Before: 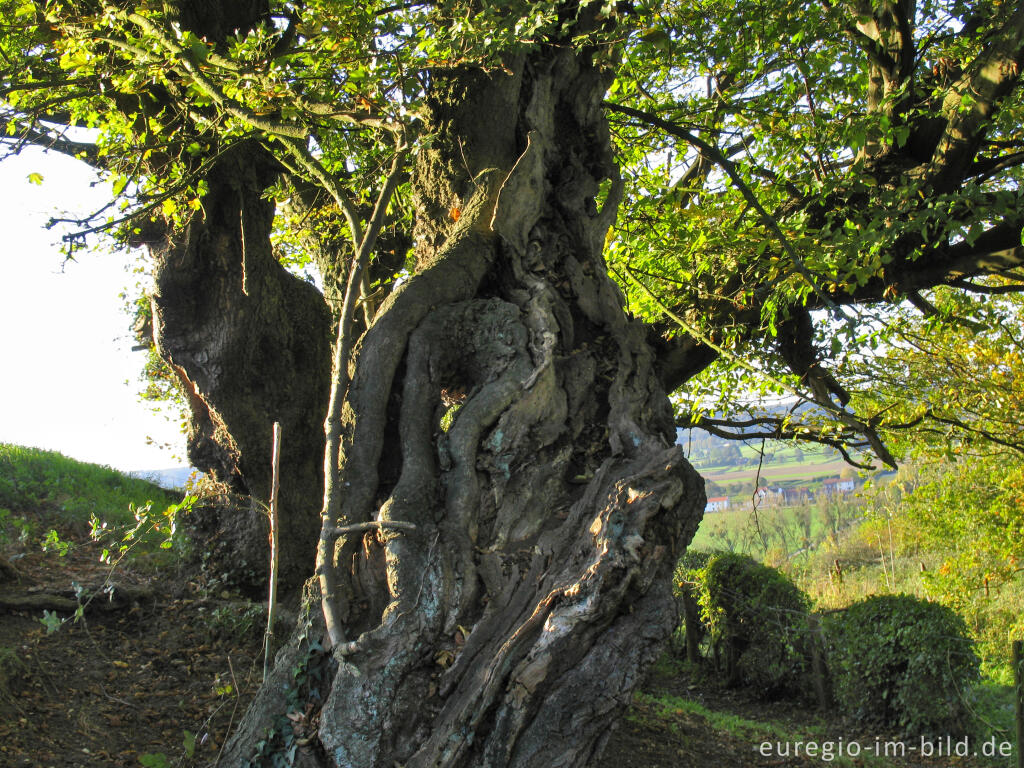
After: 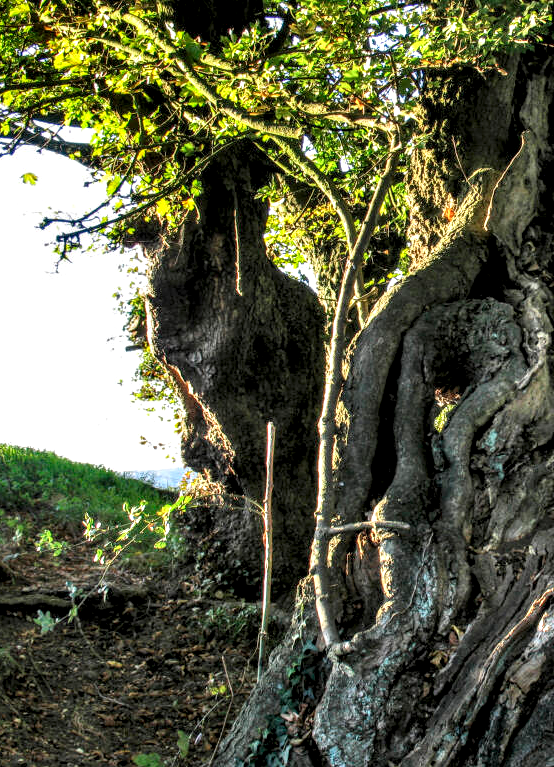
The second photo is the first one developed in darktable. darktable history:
crop: left 0.632%, right 45.172%, bottom 0.088%
local contrast: highlights 21%, detail 198%
tone equalizer: -8 EV -0.547 EV
